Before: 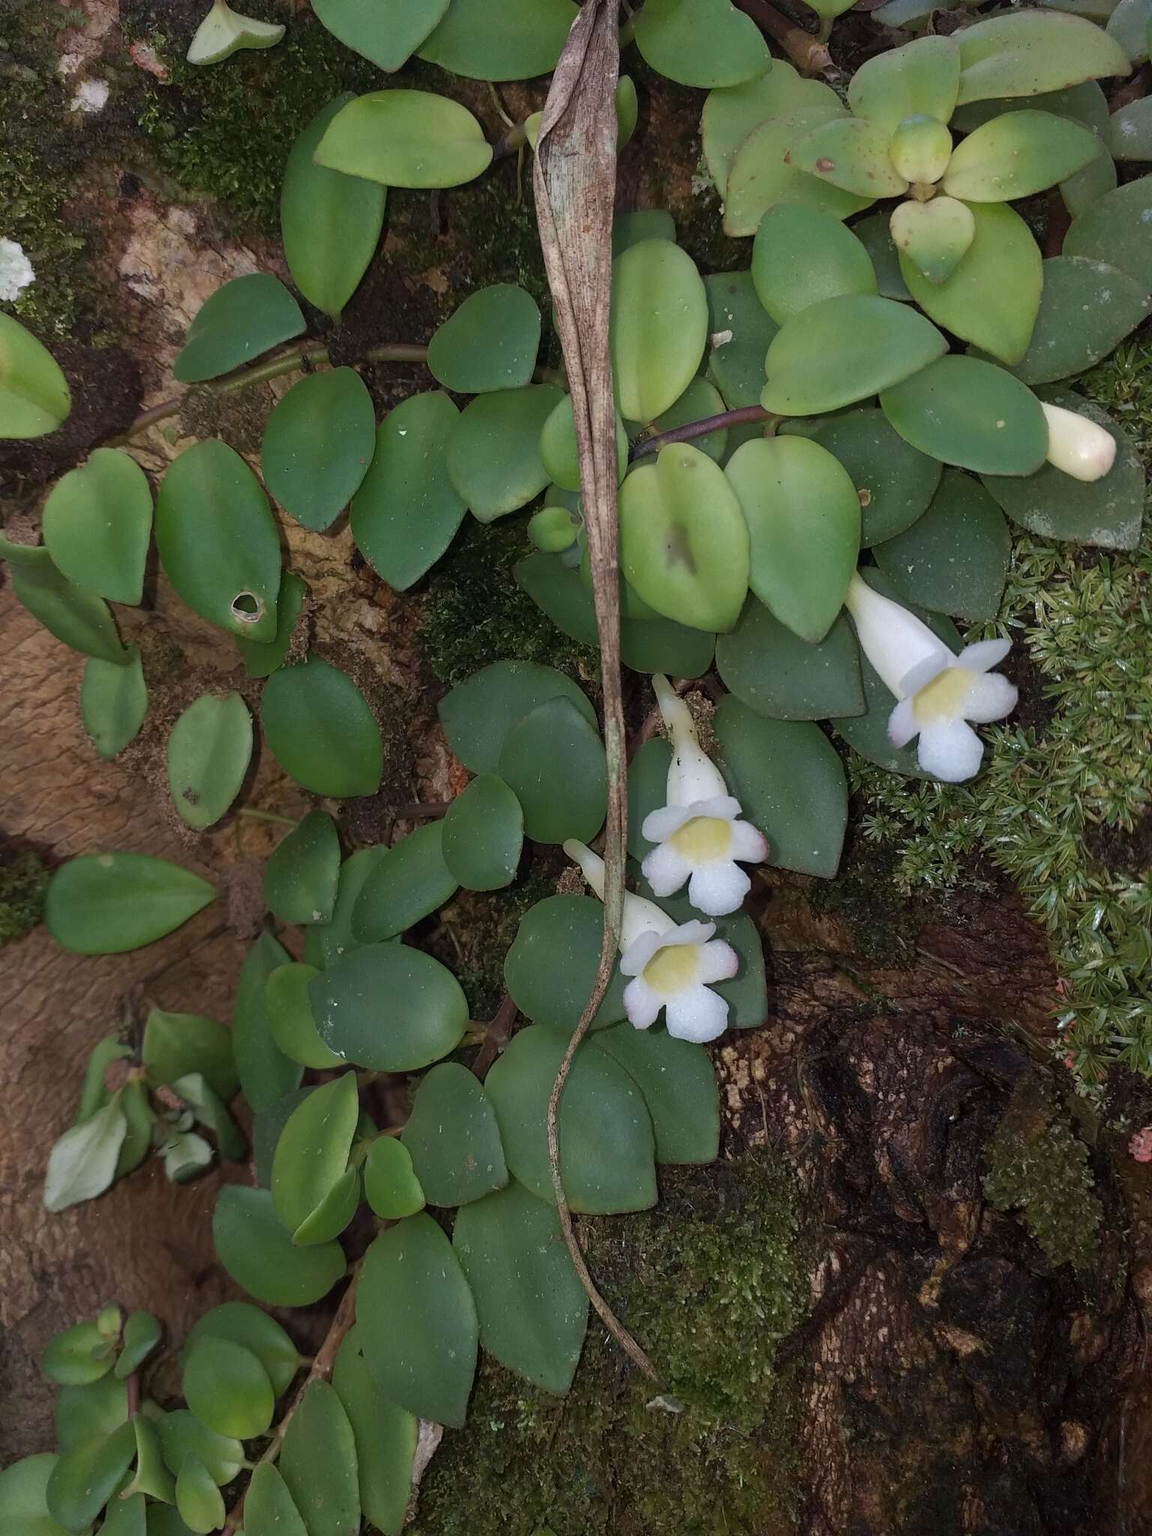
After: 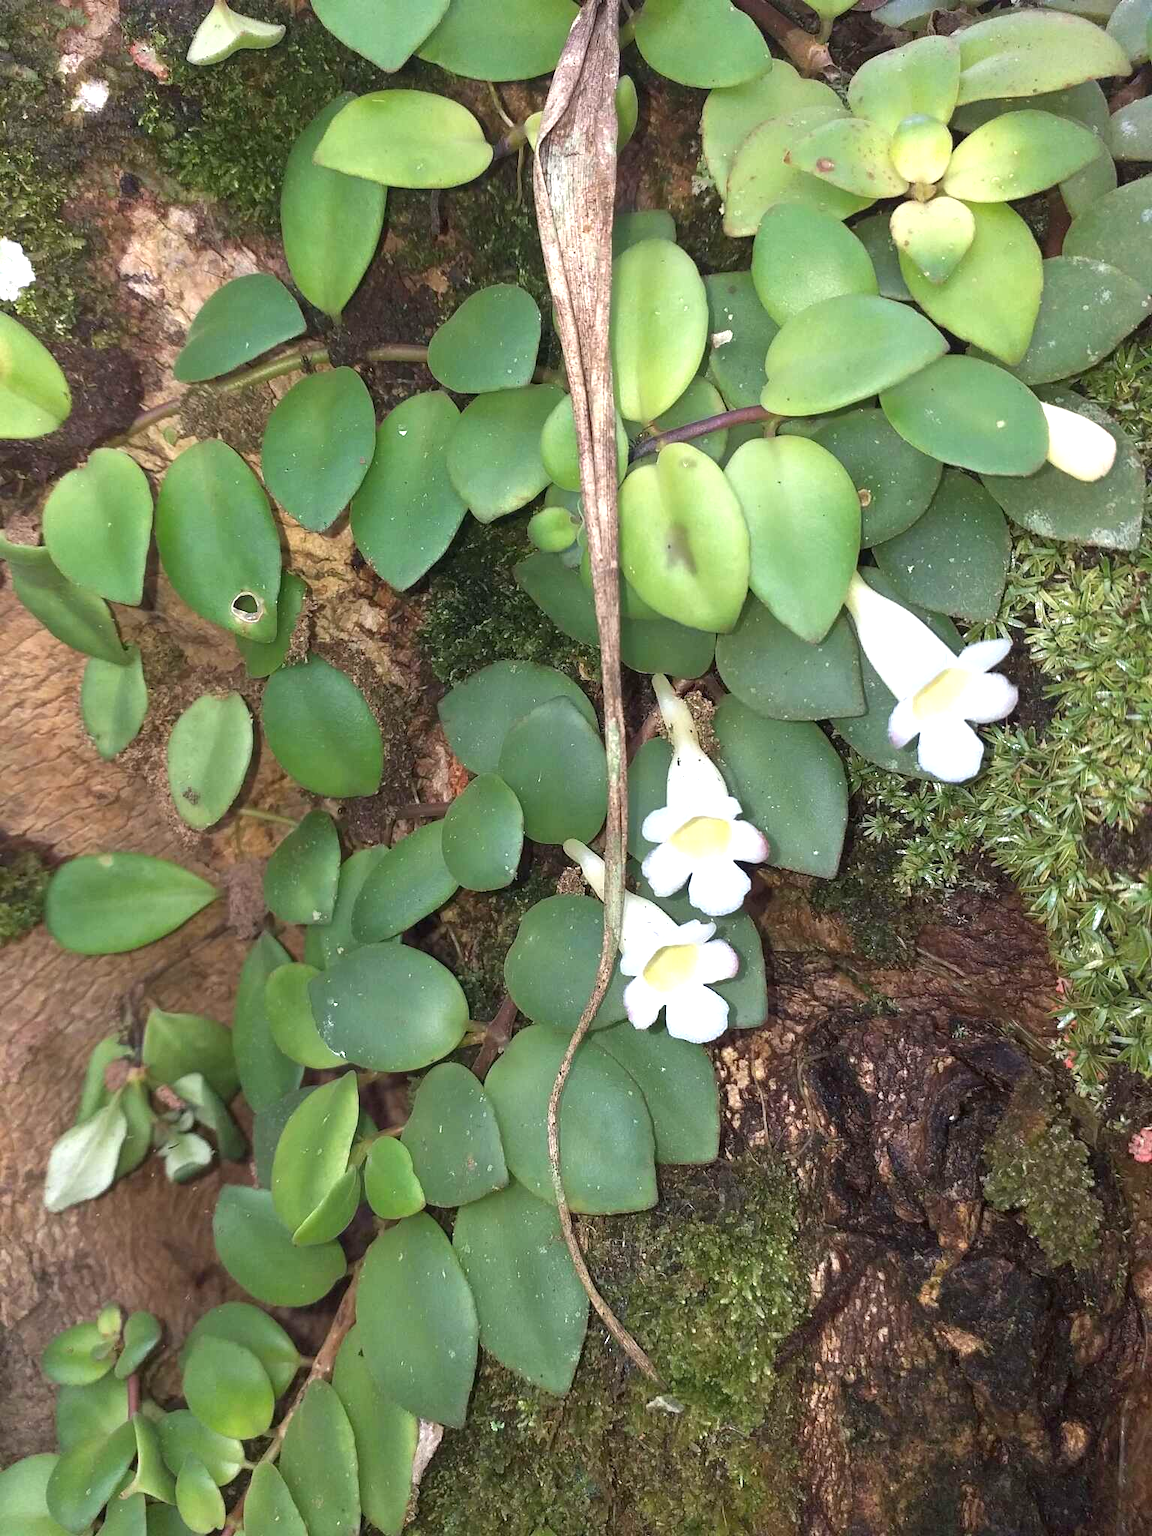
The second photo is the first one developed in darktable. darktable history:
shadows and highlights: shadows 24.86, highlights -26.28
exposure: black level correction 0, exposure 1.492 EV, compensate exposure bias true, compensate highlight preservation false
